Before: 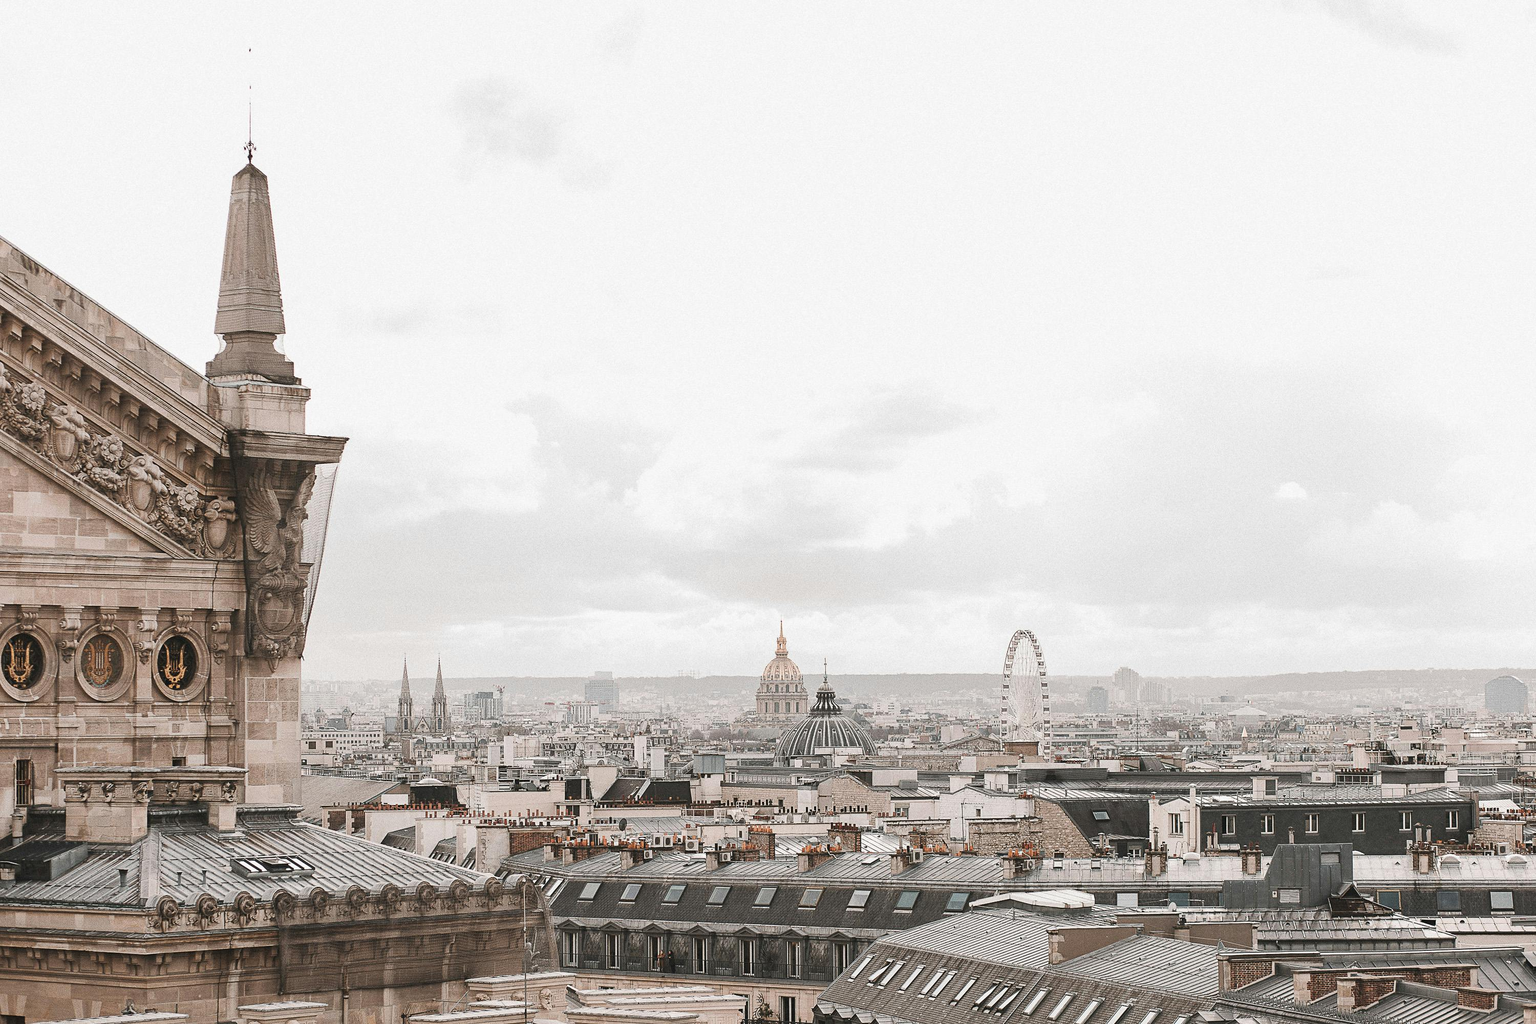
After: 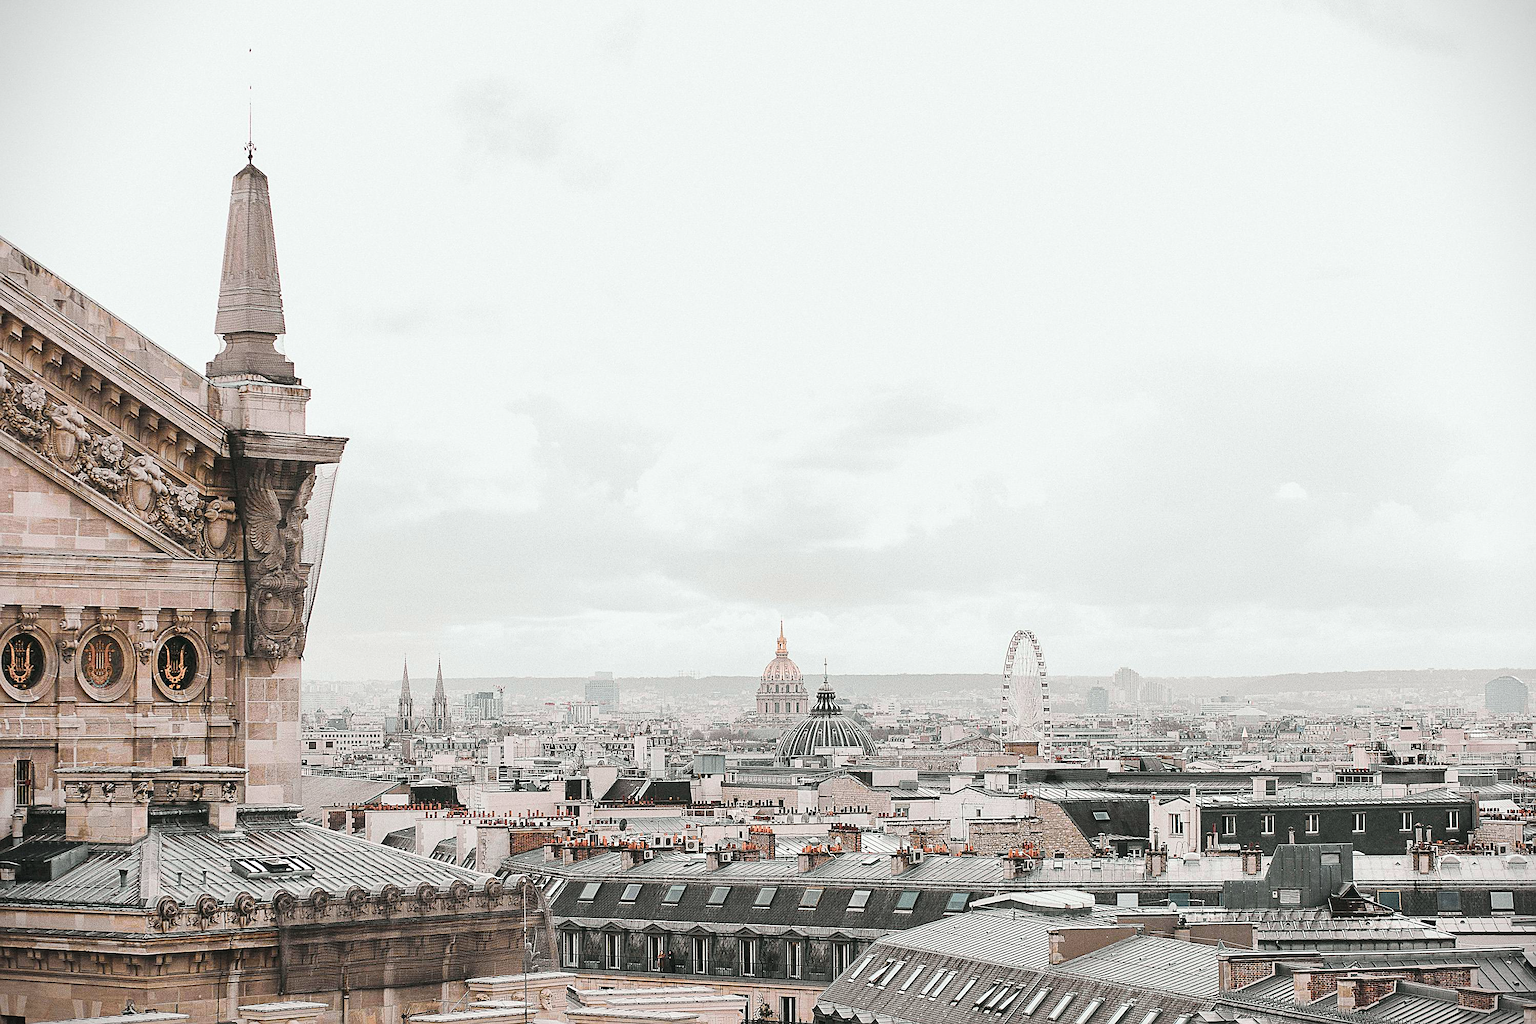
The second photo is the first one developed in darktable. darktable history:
sharpen: on, module defaults
exposure: exposure 0.014 EV, compensate highlight preservation false
tone curve: curves: ch0 [(0, 0.003) (0.056, 0.041) (0.211, 0.187) (0.482, 0.519) (0.836, 0.864) (0.997, 0.984)]; ch1 [(0, 0) (0.276, 0.206) (0.393, 0.364) (0.482, 0.471) (0.506, 0.5) (0.523, 0.523) (0.572, 0.604) (0.635, 0.665) (0.695, 0.759) (1, 1)]; ch2 [(0, 0) (0.438, 0.456) (0.473, 0.47) (0.503, 0.503) (0.536, 0.527) (0.562, 0.584) (0.612, 0.61) (0.679, 0.72) (1, 1)], color space Lab, independent channels, preserve colors none
vignetting: fall-off start 91.59%, dithering 8-bit output
